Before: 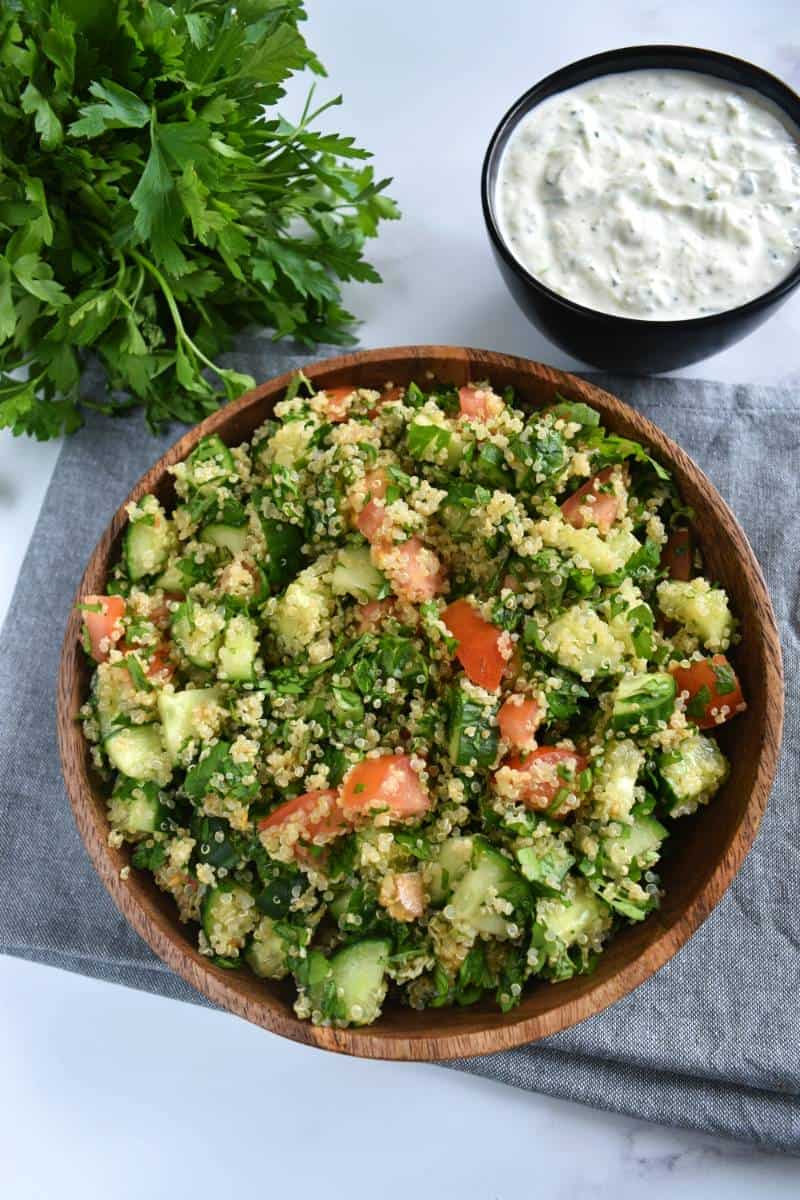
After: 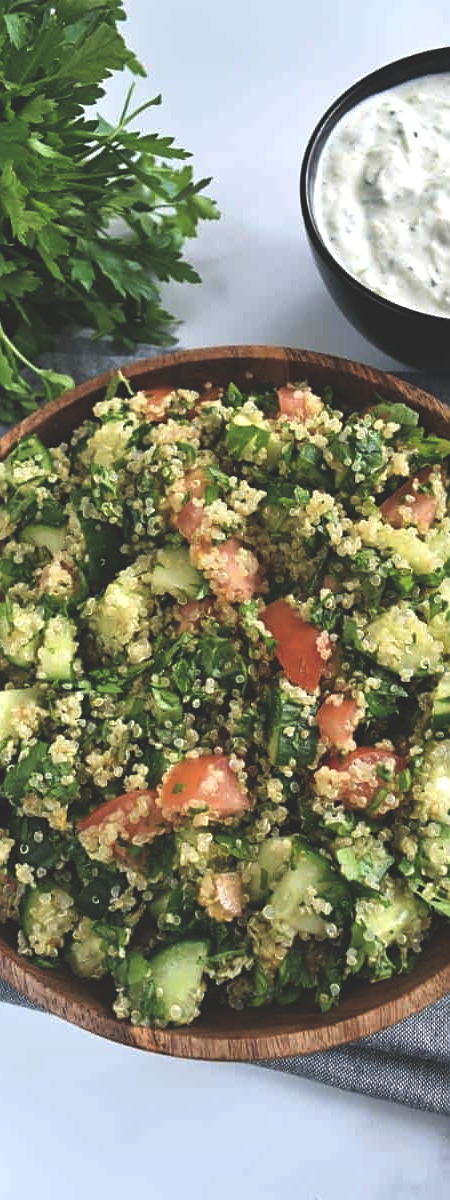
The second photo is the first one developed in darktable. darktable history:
crop and rotate: left 22.695%, right 21.041%
sharpen: amount 0.209
levels: levels [0.029, 0.545, 0.971]
exposure: black level correction -0.042, exposure 0.065 EV, compensate highlight preservation false
